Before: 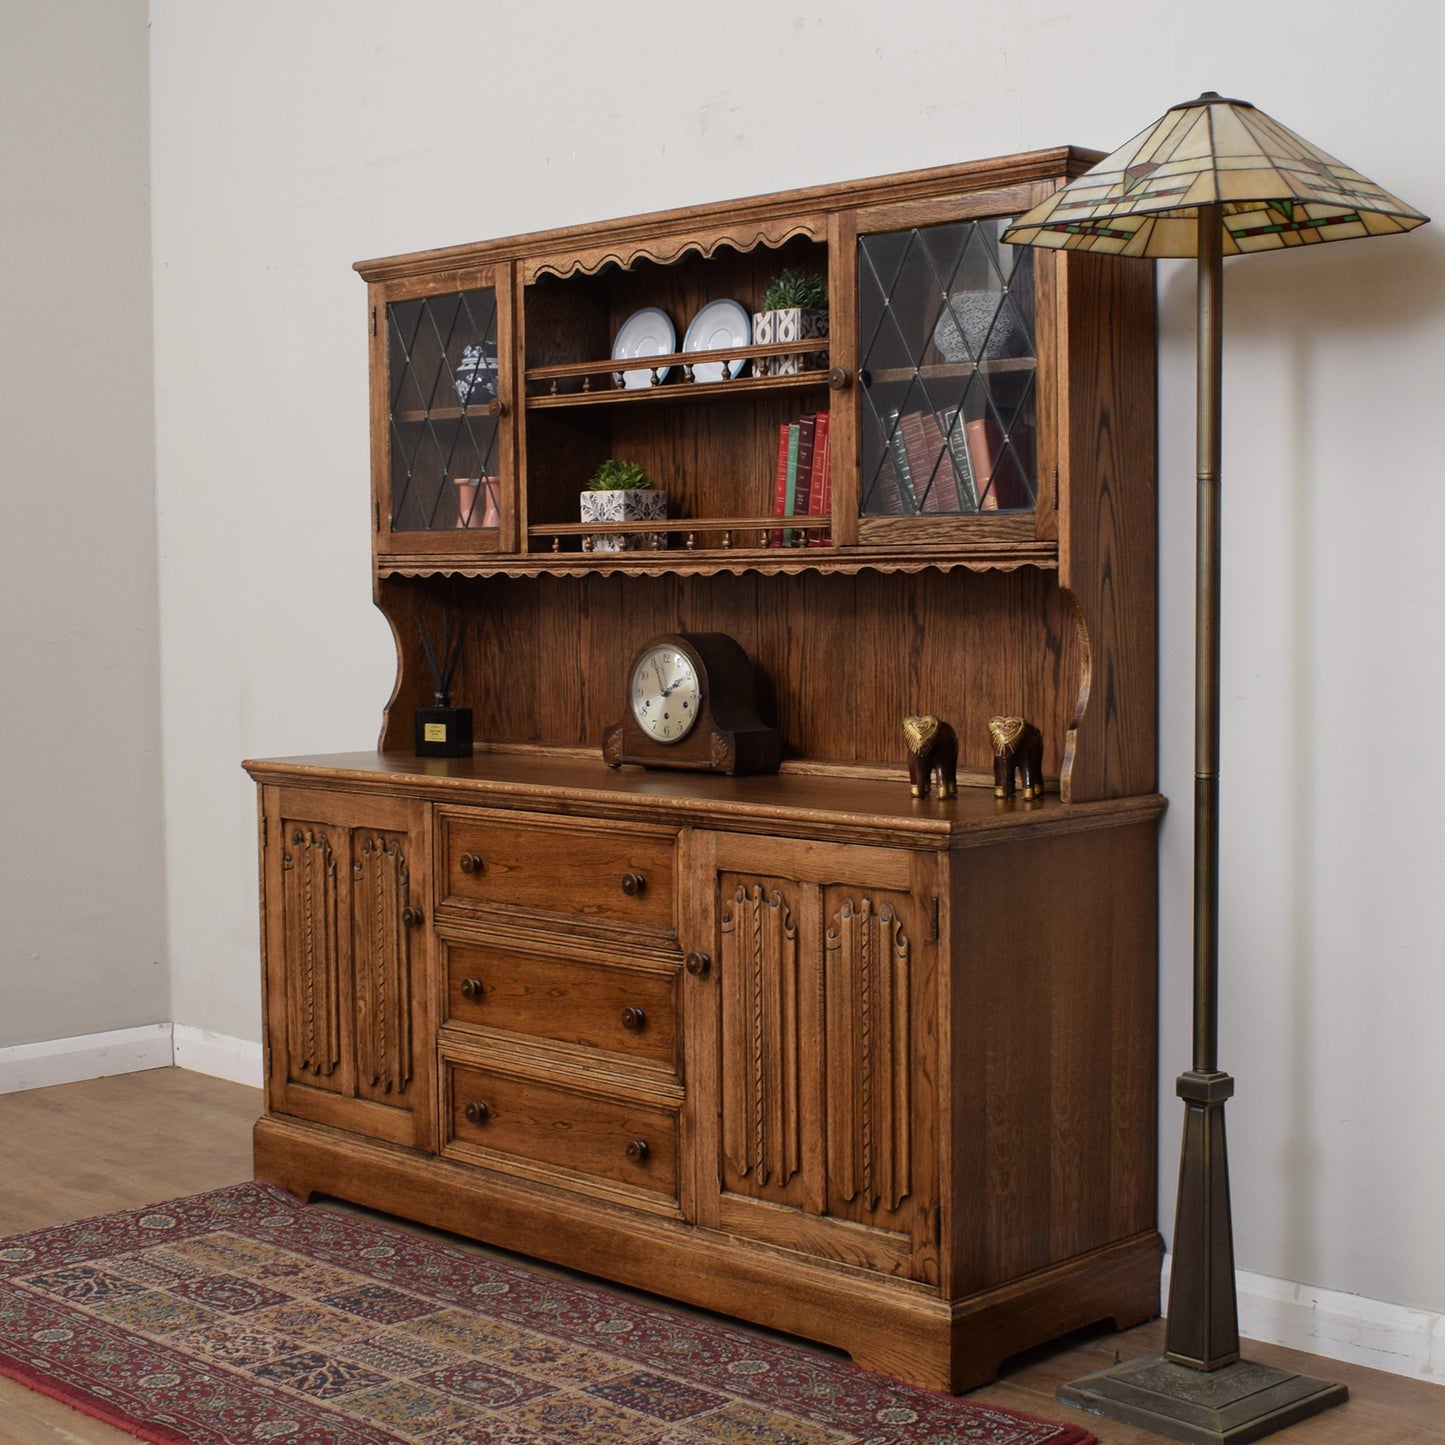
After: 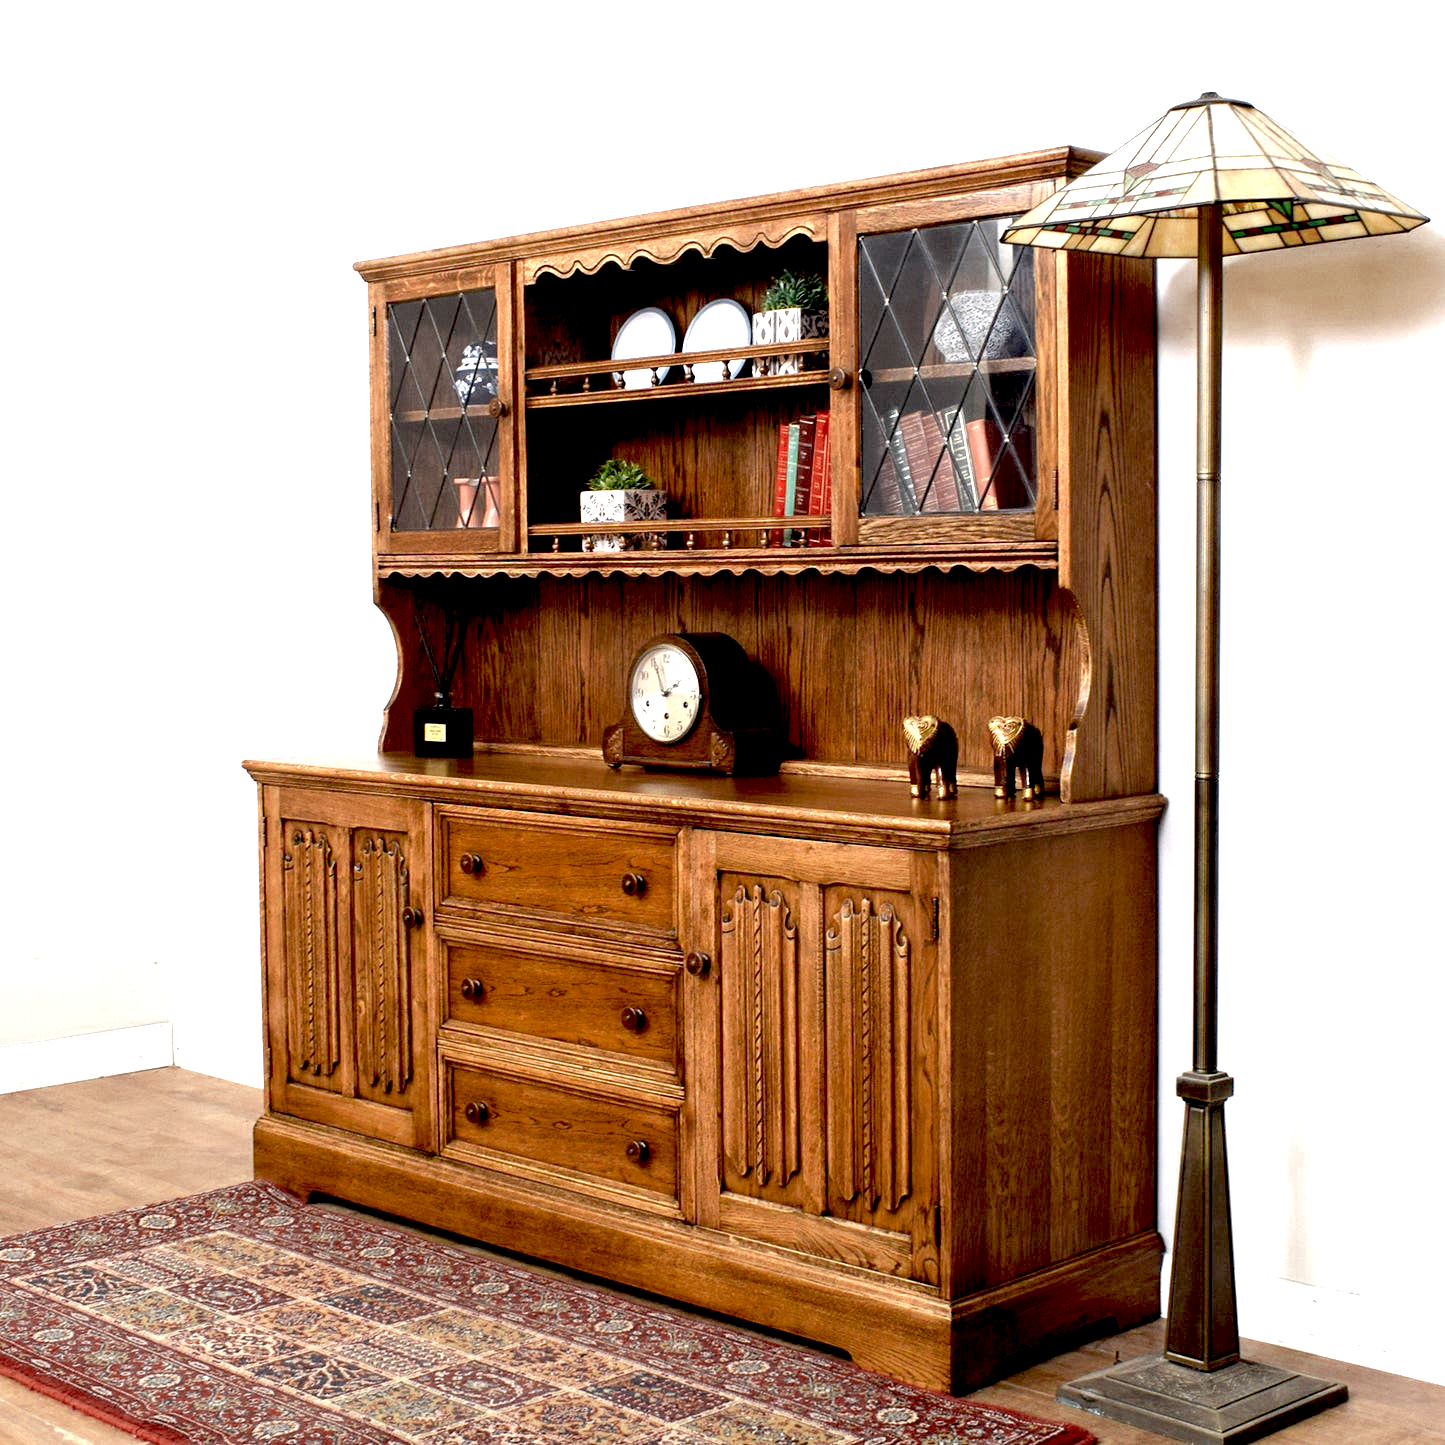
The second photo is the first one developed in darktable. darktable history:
local contrast: highlights 103%, shadows 100%, detail 120%, midtone range 0.2
exposure: black level correction 0.014, exposure 1.765 EV, compensate exposure bias true, compensate highlight preservation false
color zones: curves: ch0 [(0, 0.5) (0.125, 0.4) (0.25, 0.5) (0.375, 0.4) (0.5, 0.4) (0.625, 0.35) (0.75, 0.35) (0.875, 0.5)]; ch1 [(0, 0.35) (0.125, 0.45) (0.25, 0.35) (0.375, 0.35) (0.5, 0.35) (0.625, 0.35) (0.75, 0.45) (0.875, 0.35)]; ch2 [(0, 0.6) (0.125, 0.5) (0.25, 0.5) (0.375, 0.6) (0.5, 0.6) (0.625, 0.5) (0.75, 0.5) (0.875, 0.5)]
